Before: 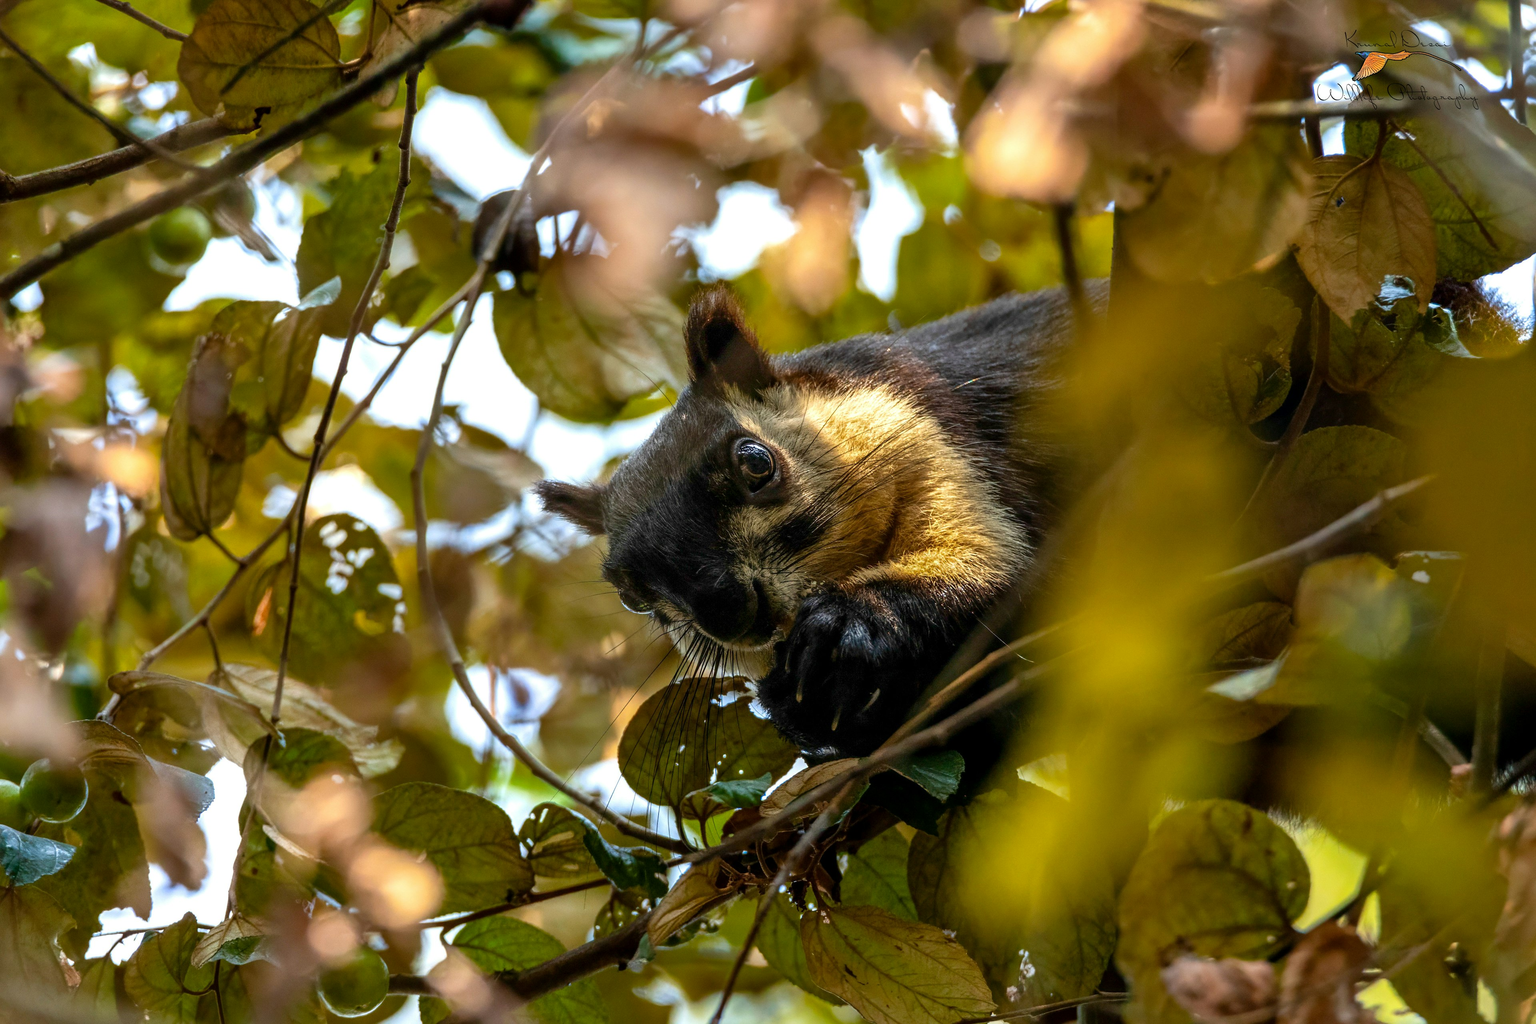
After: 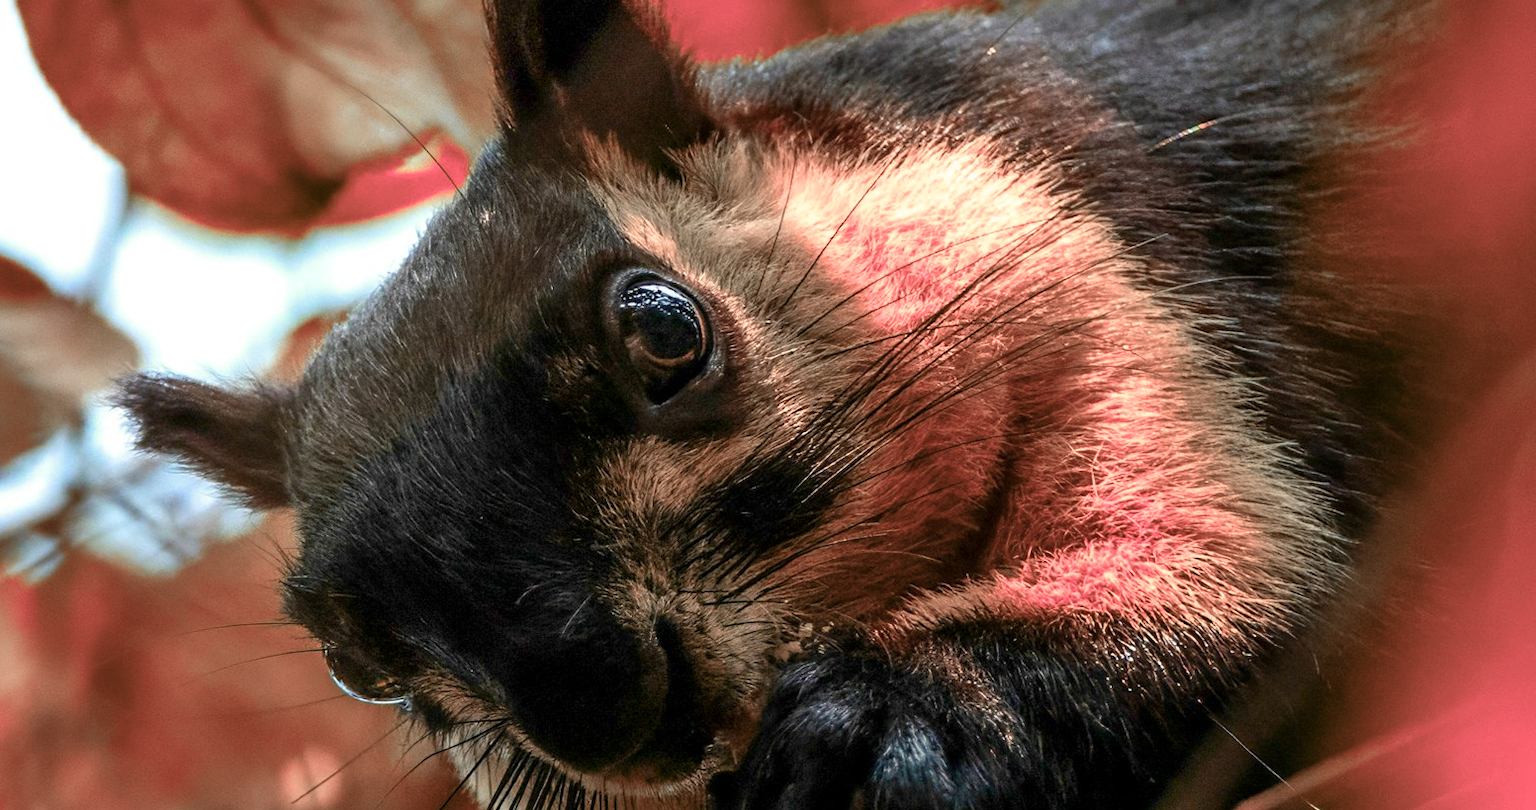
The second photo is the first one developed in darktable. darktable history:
crop: left 31.751%, top 32.172%, right 27.8%, bottom 35.83%
color zones: curves: ch2 [(0, 0.488) (0.143, 0.417) (0.286, 0.212) (0.429, 0.179) (0.571, 0.154) (0.714, 0.415) (0.857, 0.495) (1, 0.488)]
